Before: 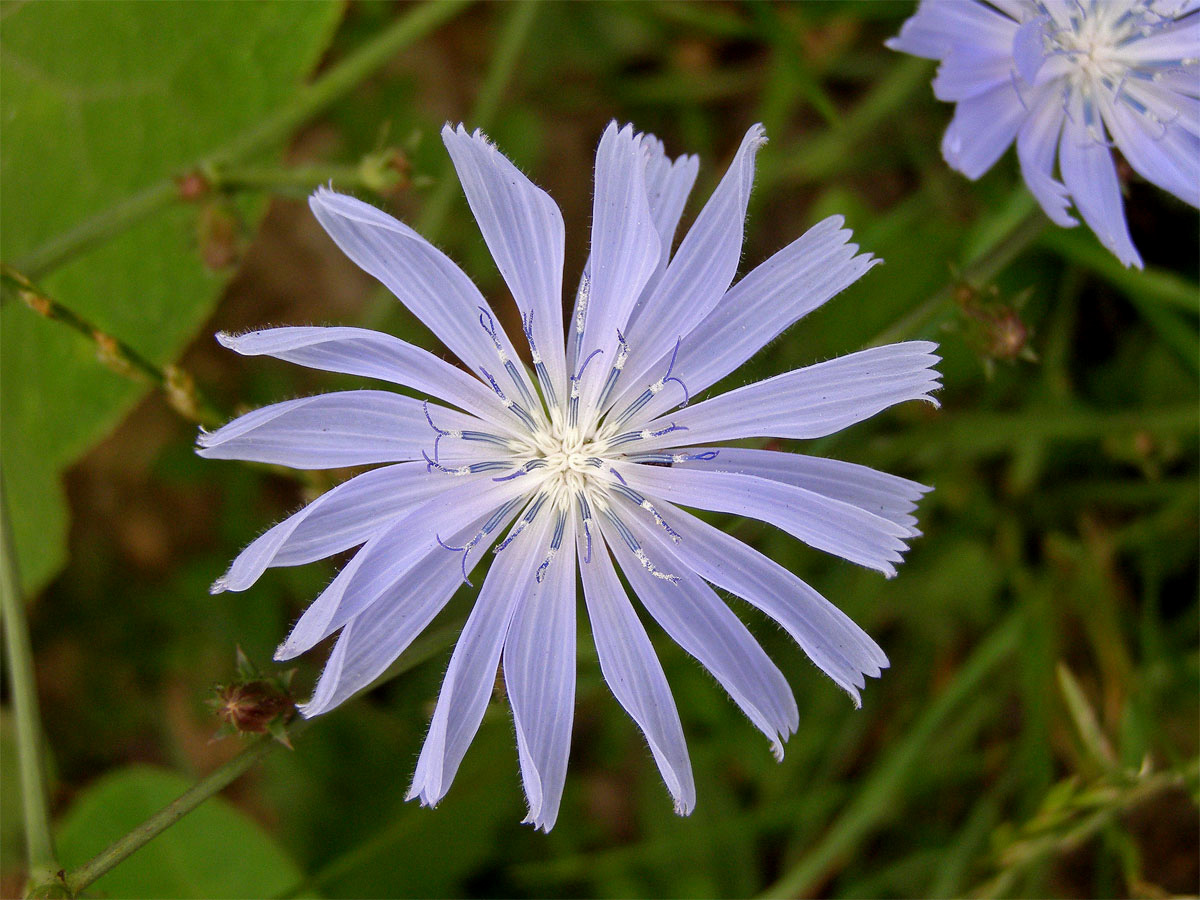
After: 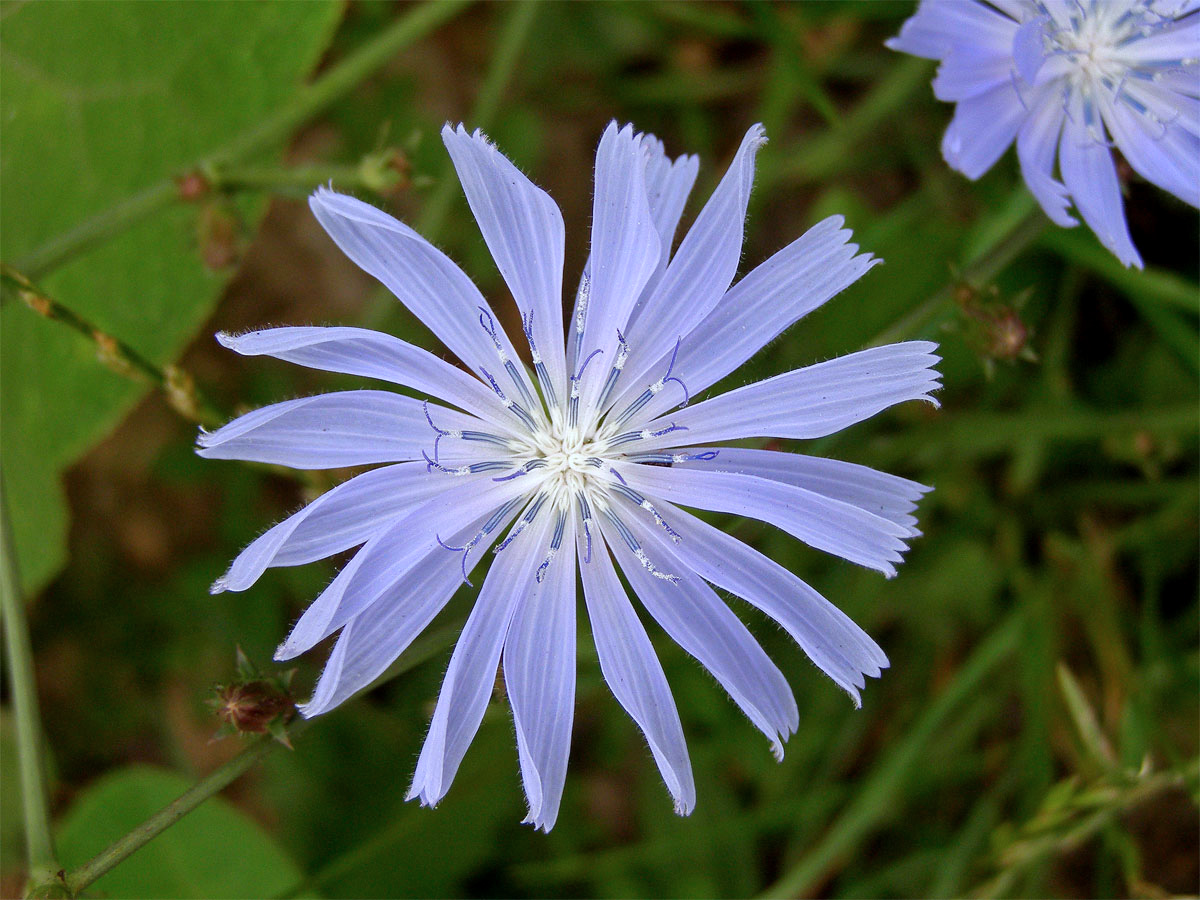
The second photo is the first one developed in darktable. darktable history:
color calibration: x 0.367, y 0.379, temperature 4398.34 K, saturation algorithm version 1 (2020)
